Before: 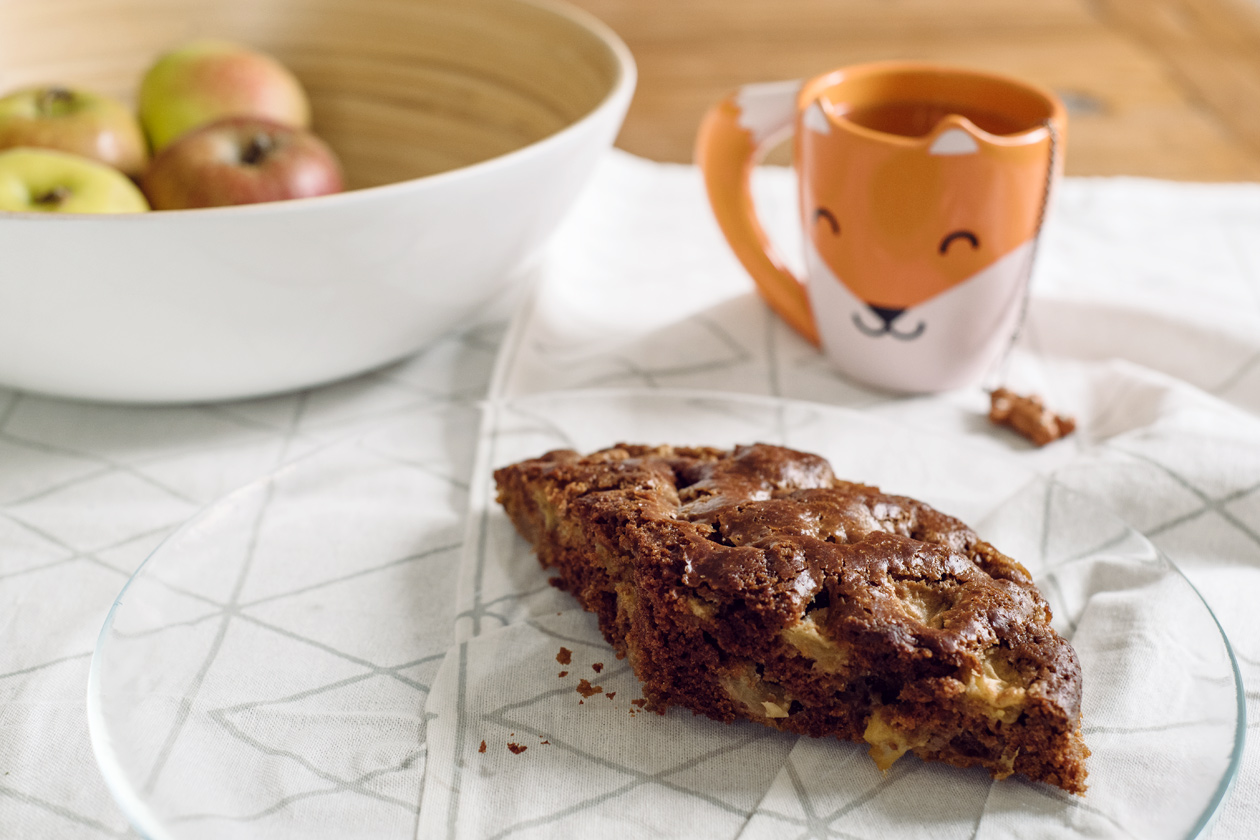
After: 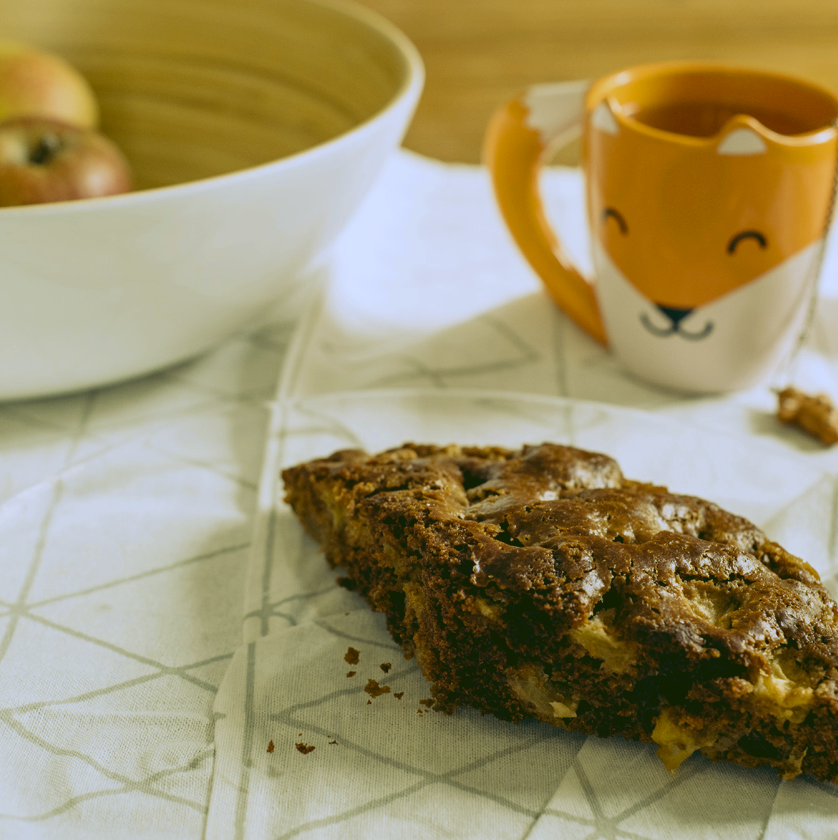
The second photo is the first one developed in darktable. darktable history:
color contrast: green-magenta contrast 0.85, blue-yellow contrast 1.25, unbound 0
rgb curve: curves: ch0 [(0.123, 0.061) (0.995, 0.887)]; ch1 [(0.06, 0.116) (1, 0.906)]; ch2 [(0, 0) (0.824, 0.69) (1, 1)], mode RGB, independent channels, compensate middle gray true
crop: left 16.899%, right 16.556%
